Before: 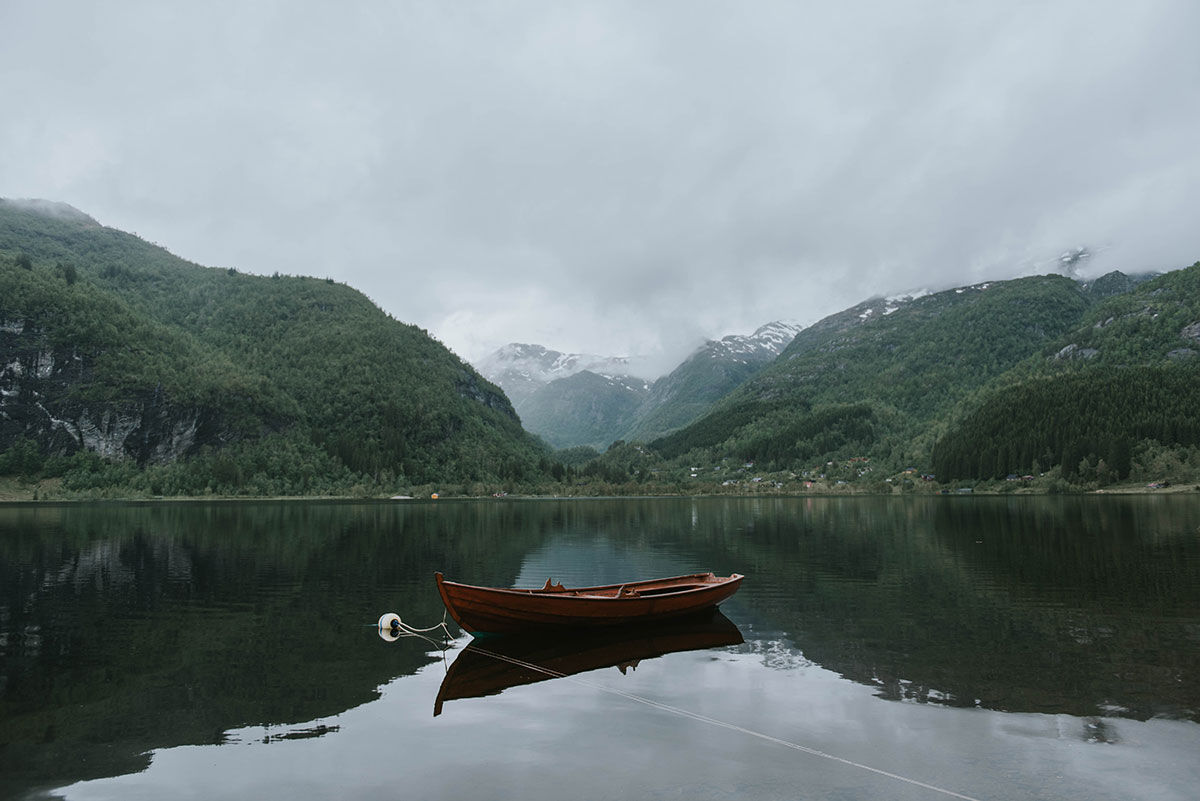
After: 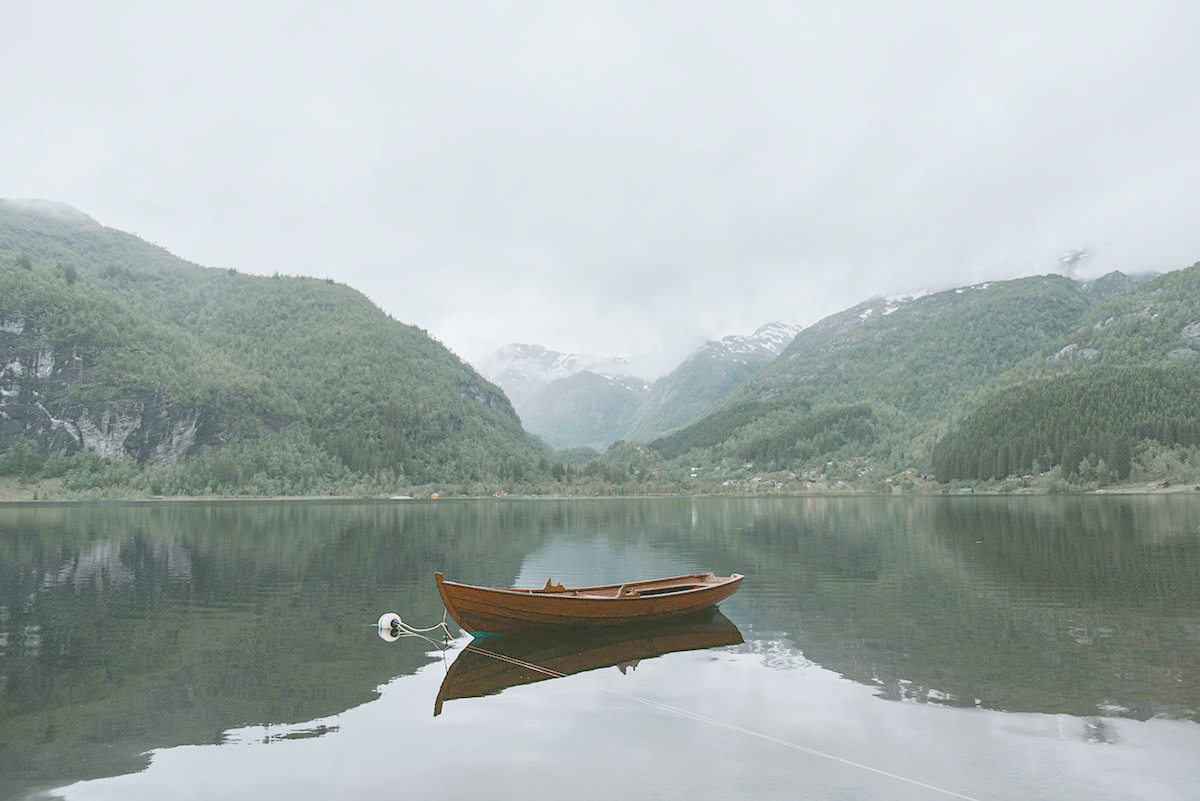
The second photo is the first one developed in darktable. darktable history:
color zones: curves: ch0 [(0.27, 0.396) (0.563, 0.504) (0.75, 0.5) (0.787, 0.307)]
